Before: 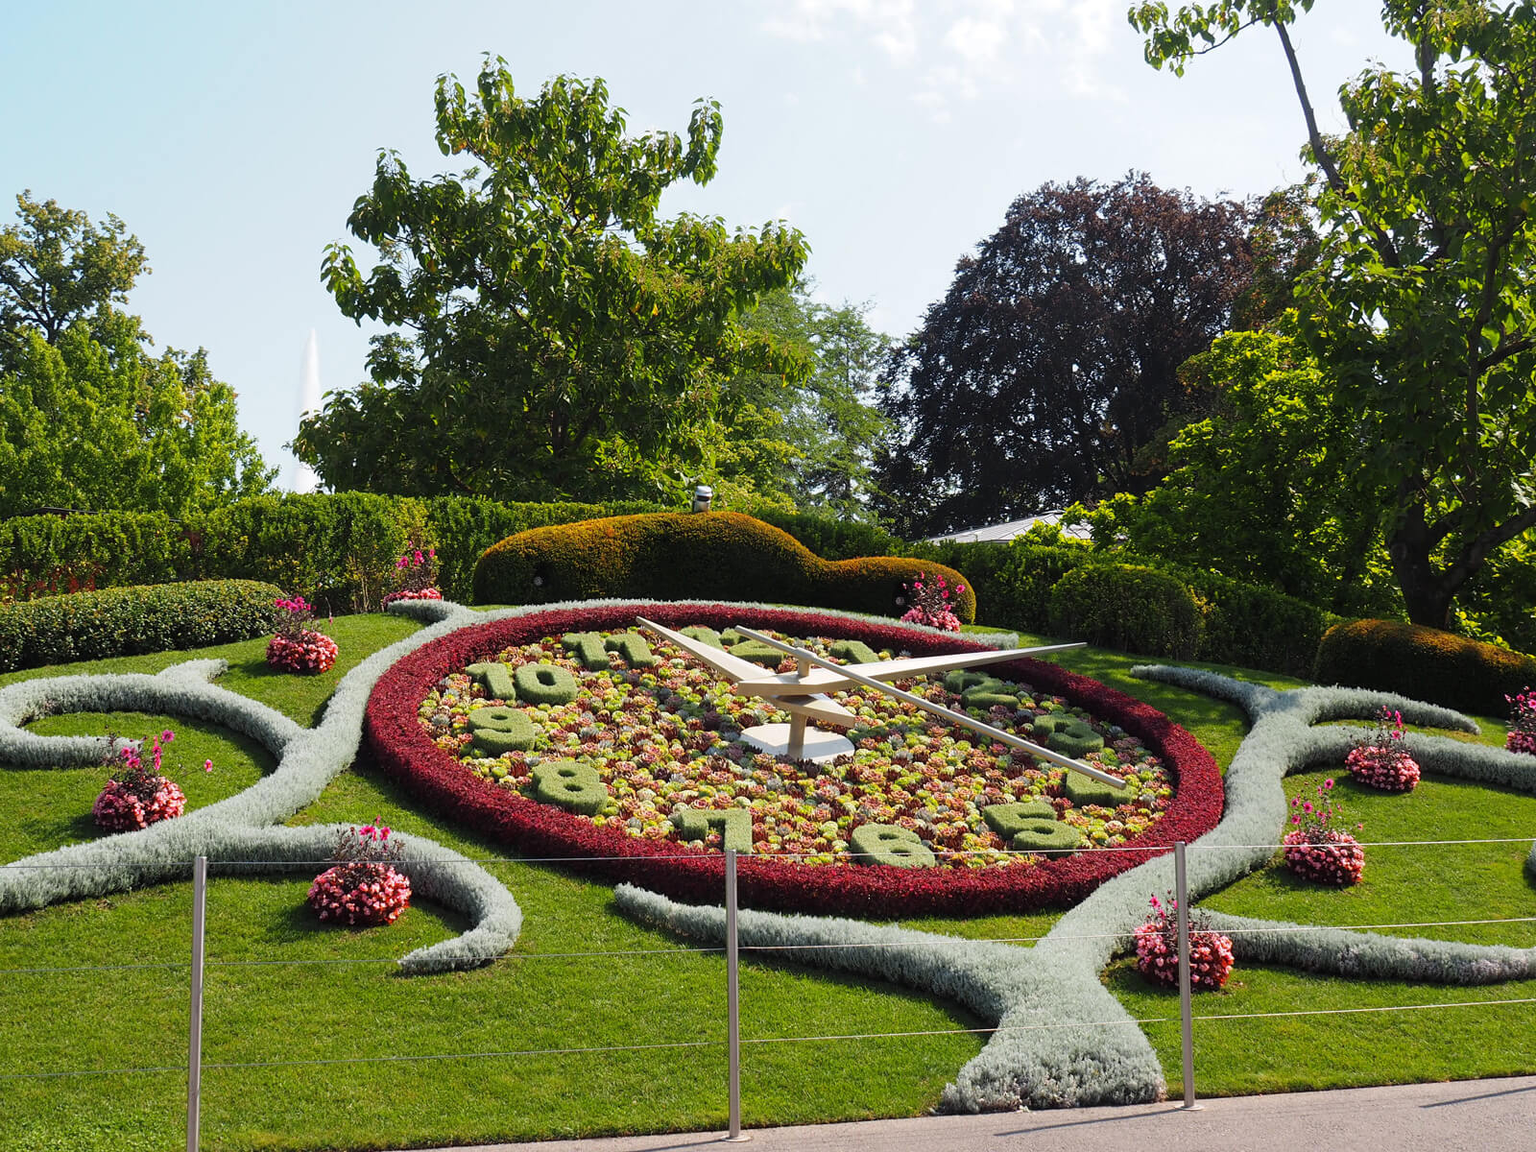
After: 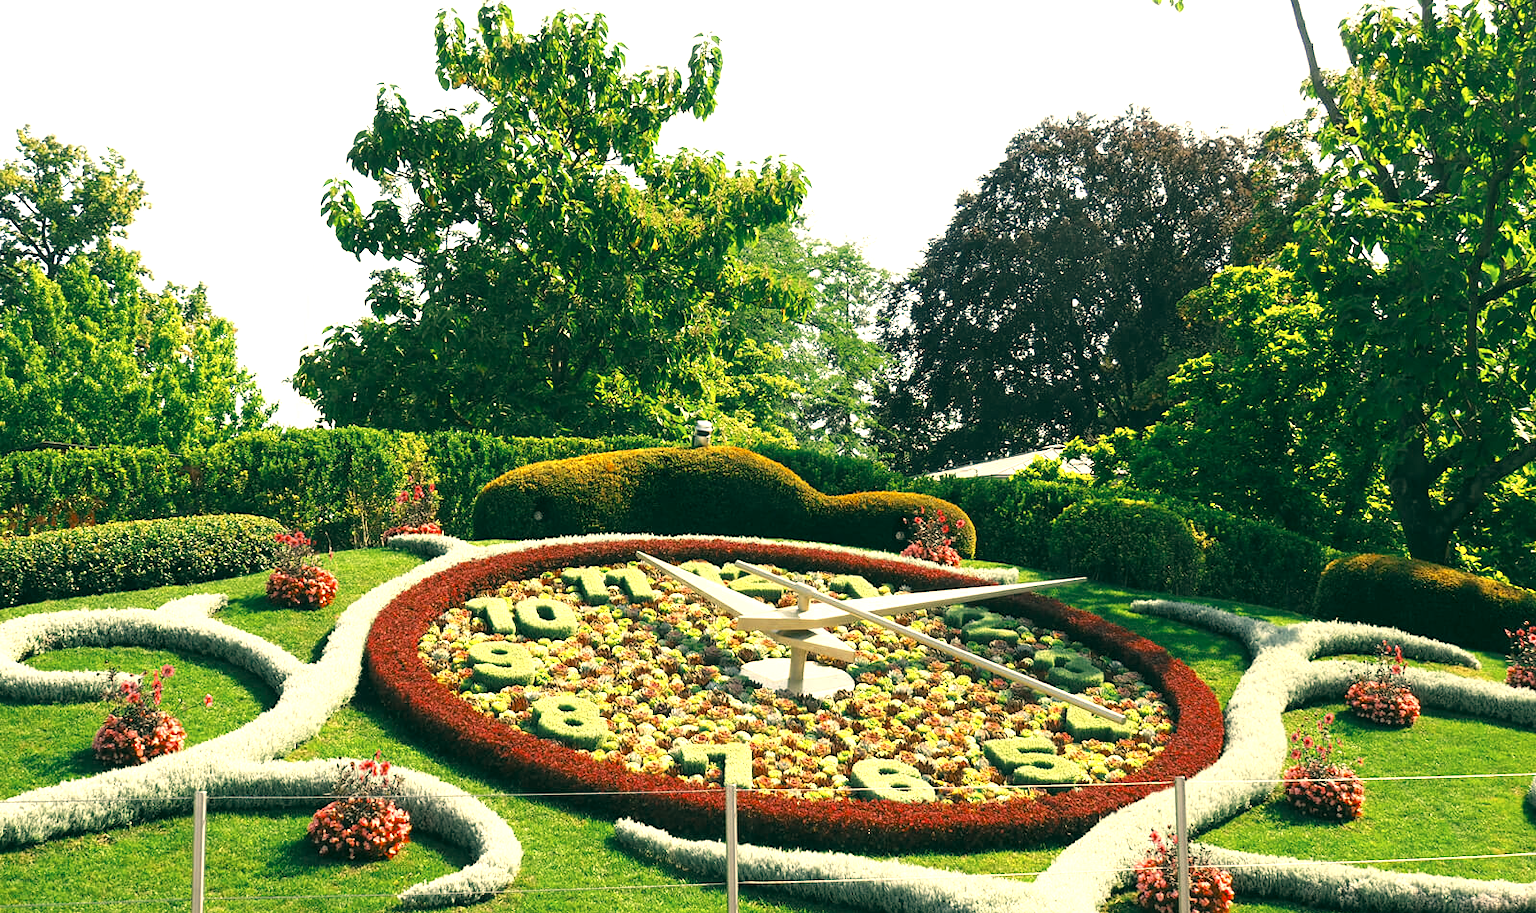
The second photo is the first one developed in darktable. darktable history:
color zones: curves: ch0 [(0, 0.5) (0.125, 0.4) (0.25, 0.5) (0.375, 0.4) (0.5, 0.4) (0.625, 0.35) (0.75, 0.35) (0.875, 0.5)]; ch1 [(0, 0.35) (0.125, 0.45) (0.25, 0.35) (0.375, 0.35) (0.5, 0.35) (0.625, 0.35) (0.75, 0.45) (0.875, 0.35)]; ch2 [(0, 0.6) (0.125, 0.5) (0.25, 0.5) (0.375, 0.6) (0.5, 0.6) (0.625, 0.5) (0.75, 0.5) (0.875, 0.5)]
crop and rotate: top 5.667%, bottom 14.937%
color correction: highlights a* 5.62, highlights b* 33.57, shadows a* -25.86, shadows b* 4.02
exposure: black level correction 0, exposure 1.2 EV, compensate exposure bias true, compensate highlight preservation false
